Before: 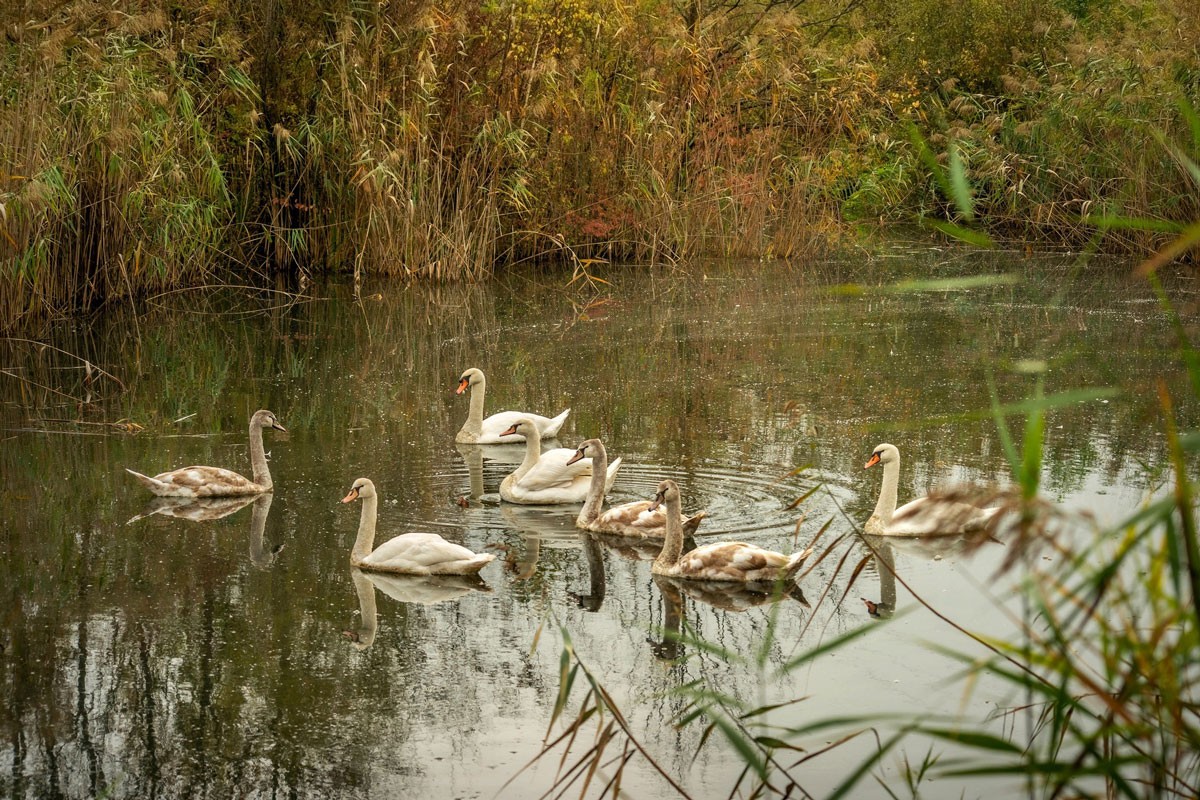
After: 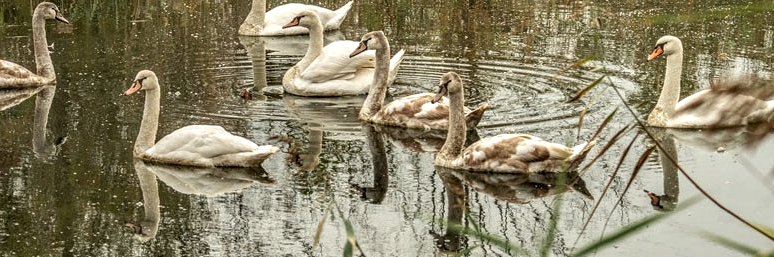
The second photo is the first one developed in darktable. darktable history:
crop: left 18.149%, top 51.059%, right 17.308%, bottom 16.798%
local contrast: on, module defaults
contrast equalizer: y [[0.502, 0.505, 0.512, 0.529, 0.564, 0.588], [0.5 ×6], [0.502, 0.505, 0.512, 0.529, 0.564, 0.588], [0, 0.001, 0.001, 0.004, 0.008, 0.011], [0, 0.001, 0.001, 0.004, 0.008, 0.011]]
contrast brightness saturation: saturation -0.168
